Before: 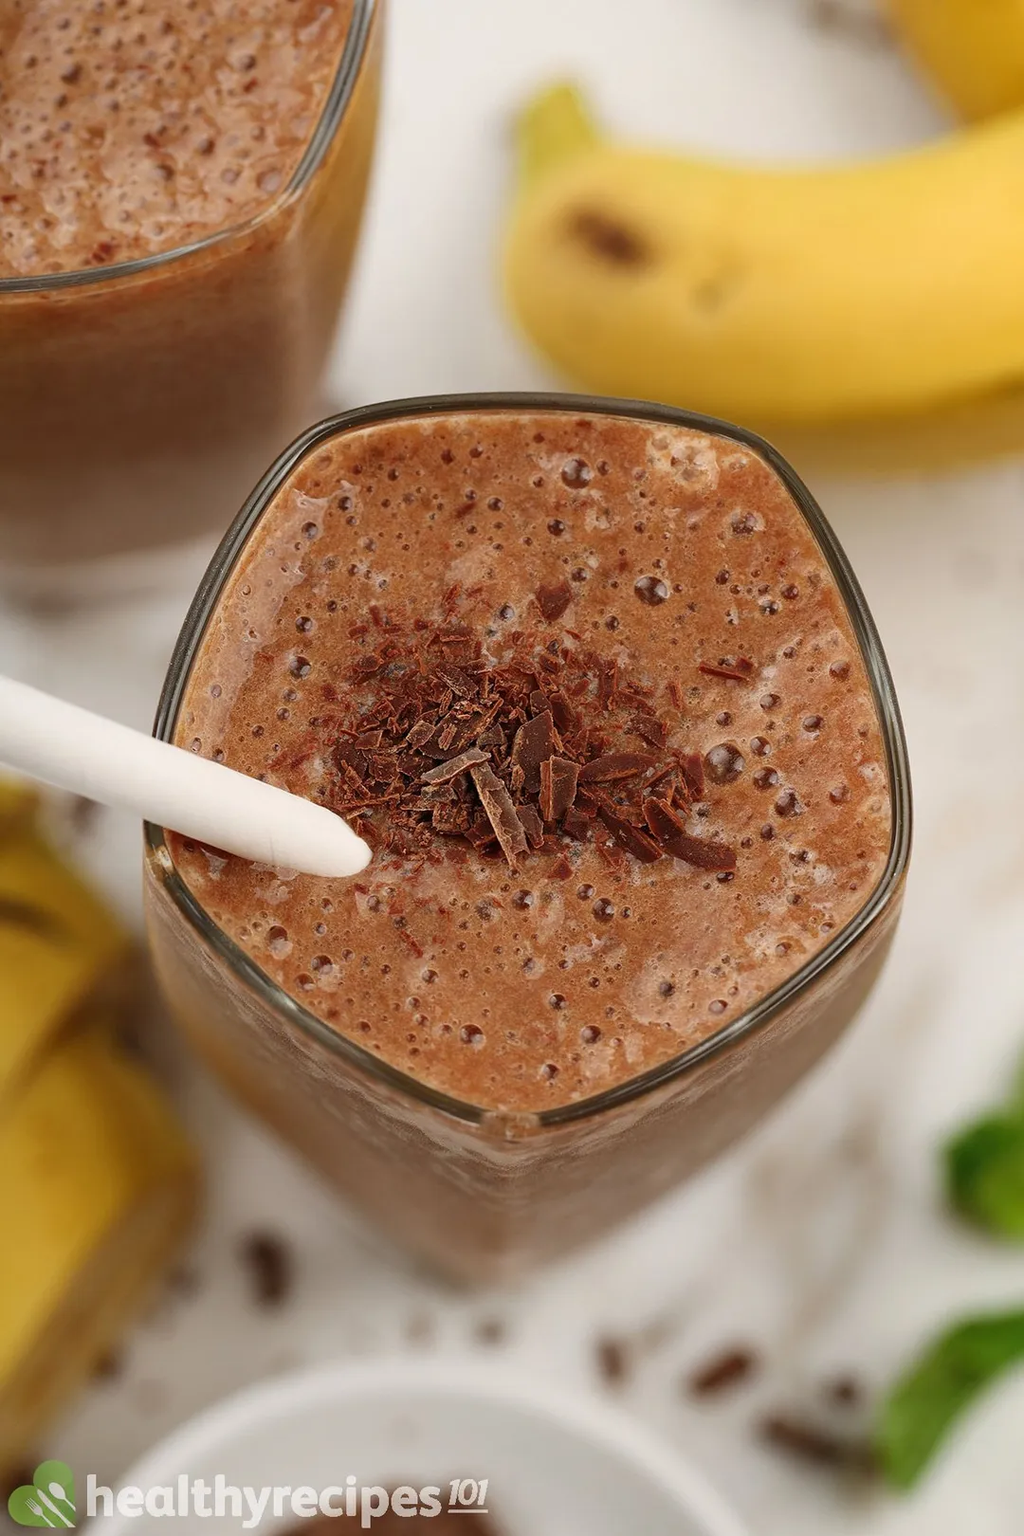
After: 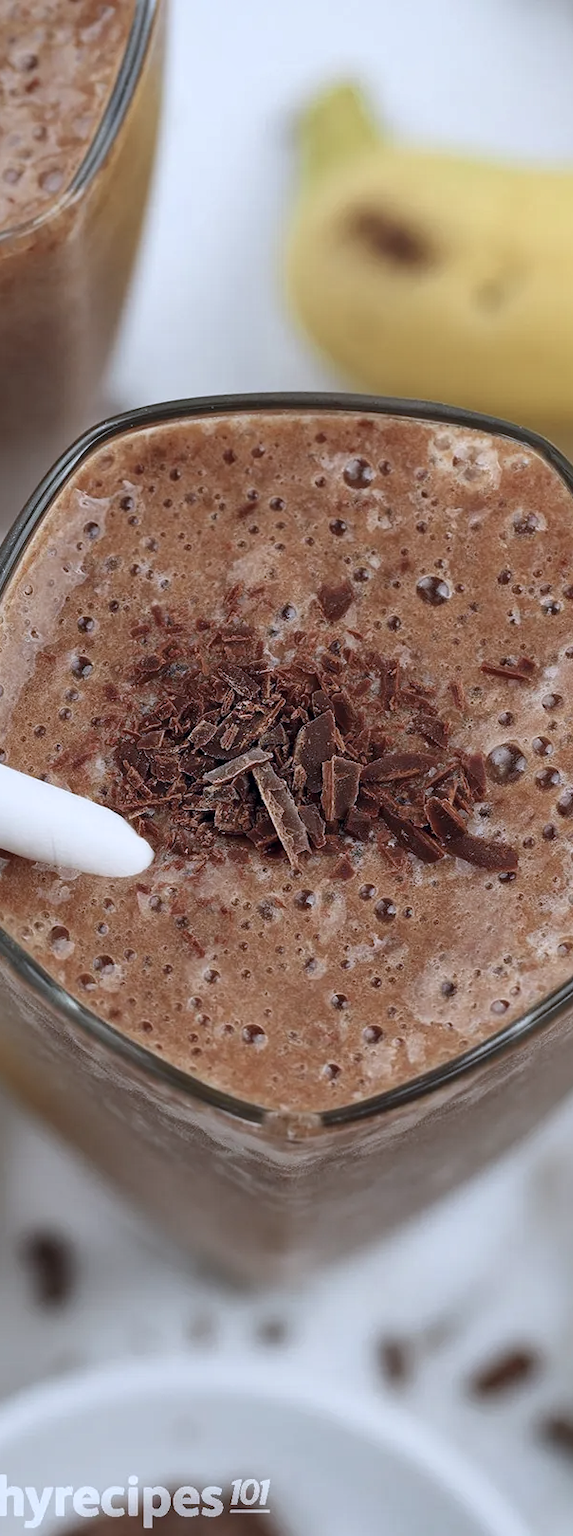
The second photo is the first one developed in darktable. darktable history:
color calibration: illuminant custom, x 0.39, y 0.387, temperature 3834.61 K
color correction: highlights a* 2.79, highlights b* 4.99, shadows a* -1.63, shadows b* -4.88, saturation 0.765
crop: left 21.306%, right 22.622%
local contrast: mode bilateral grid, contrast 21, coarseness 51, detail 119%, midtone range 0.2
